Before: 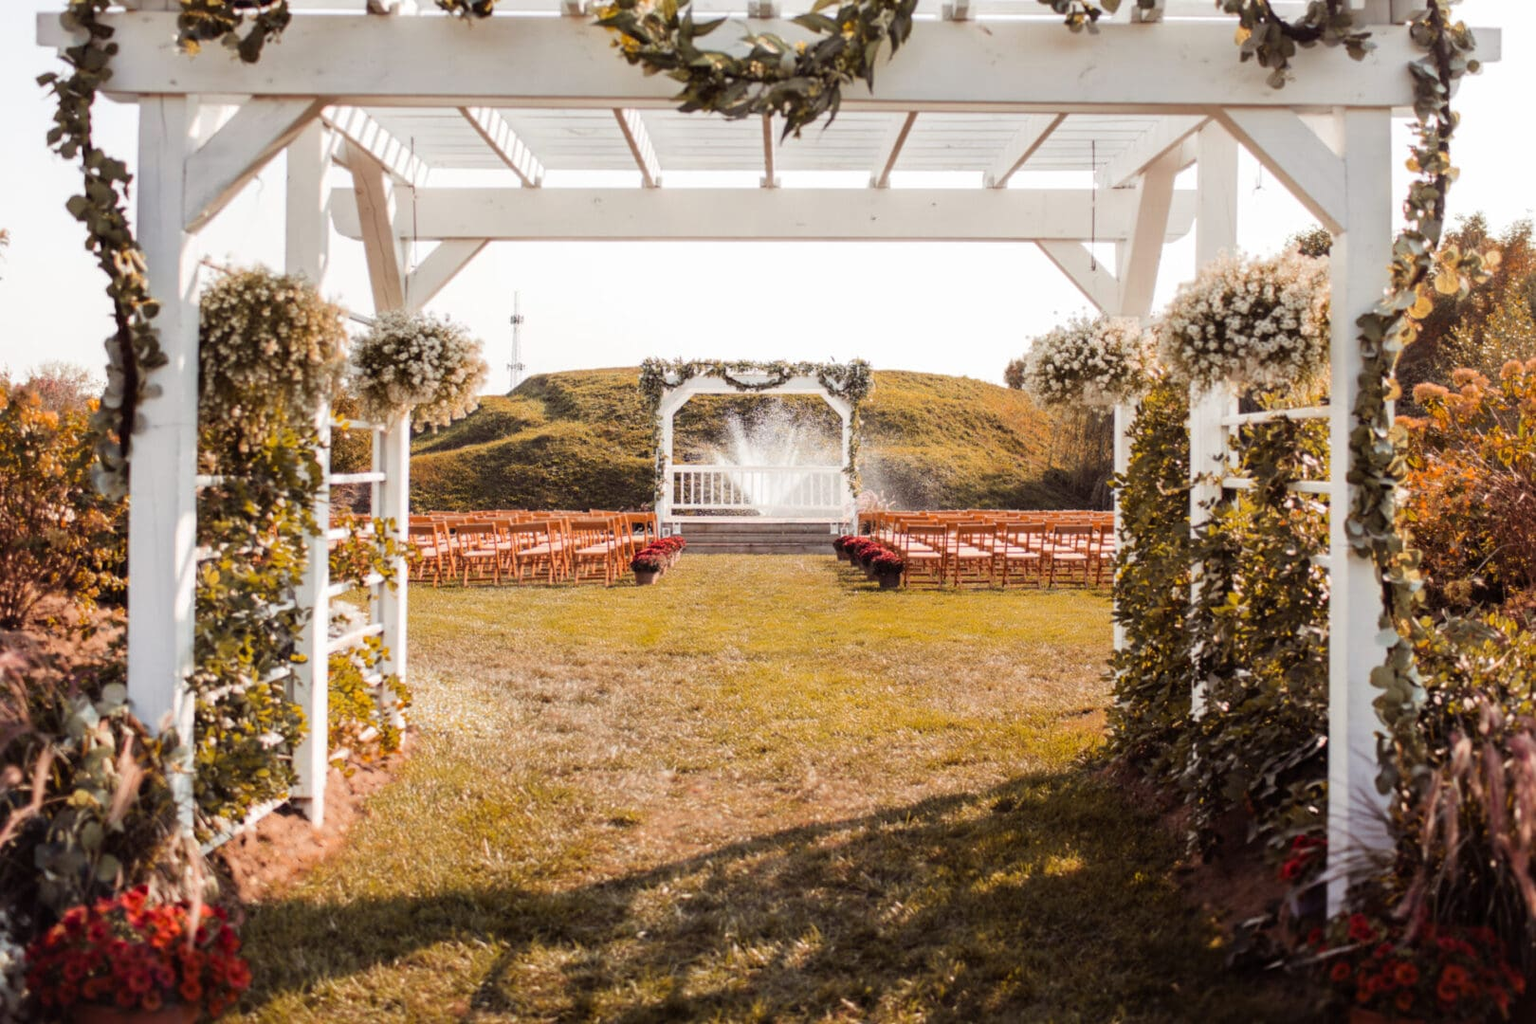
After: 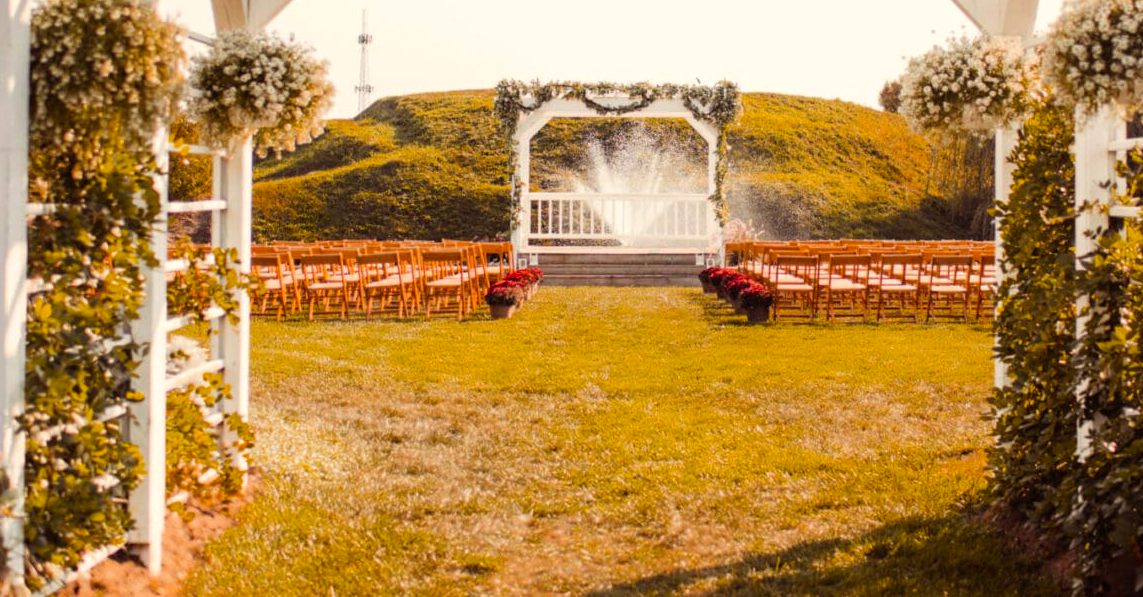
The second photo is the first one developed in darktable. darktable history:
crop: left 11.123%, top 27.61%, right 18.3%, bottom 17.034%
color calibration: x 0.334, y 0.349, temperature 5426 K
color balance rgb: perceptual saturation grading › global saturation 25%, global vibrance 20%
